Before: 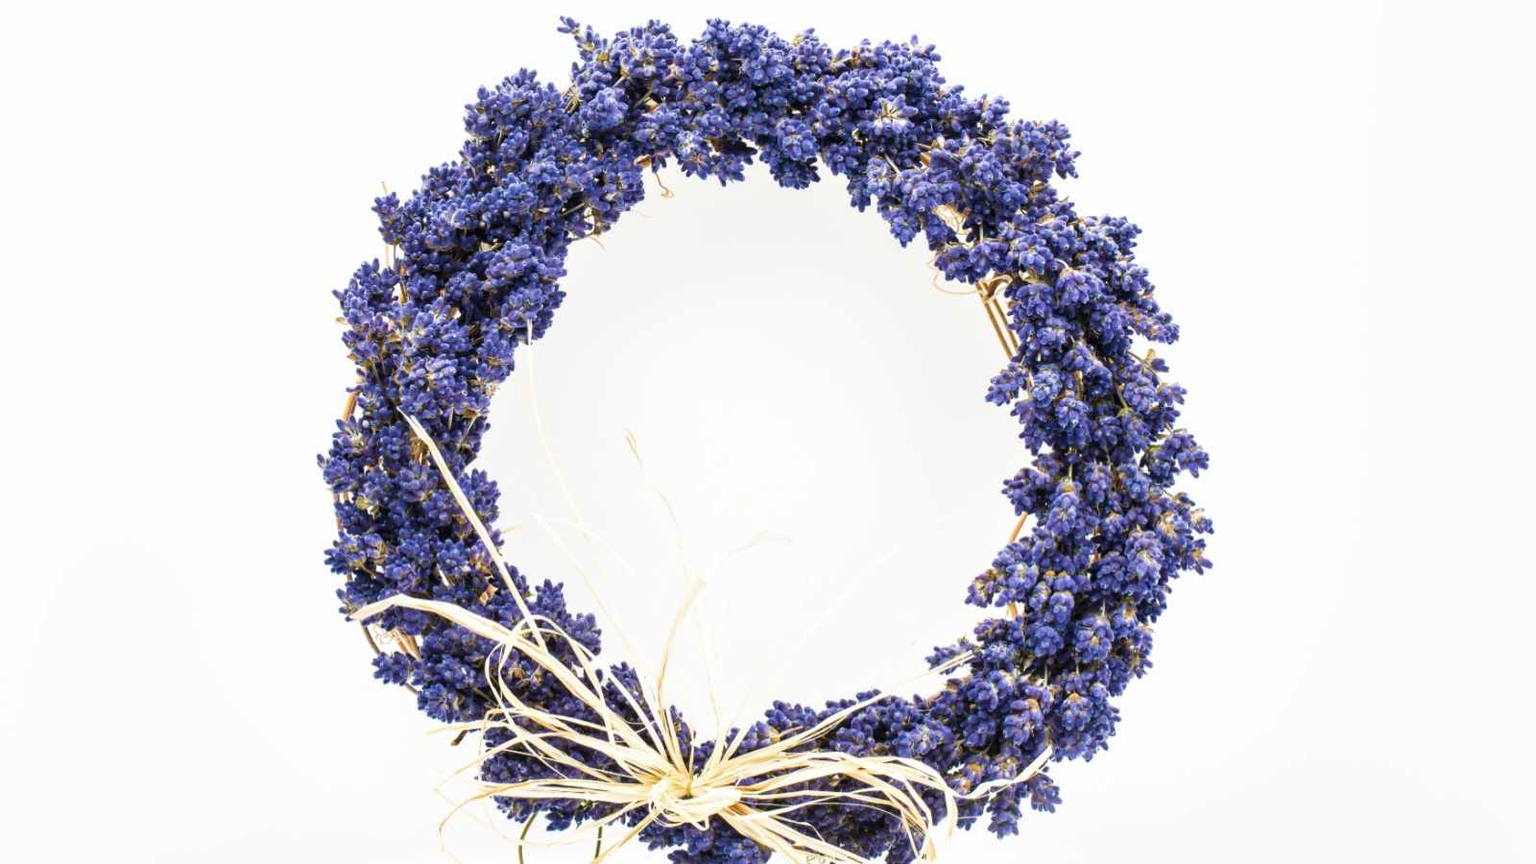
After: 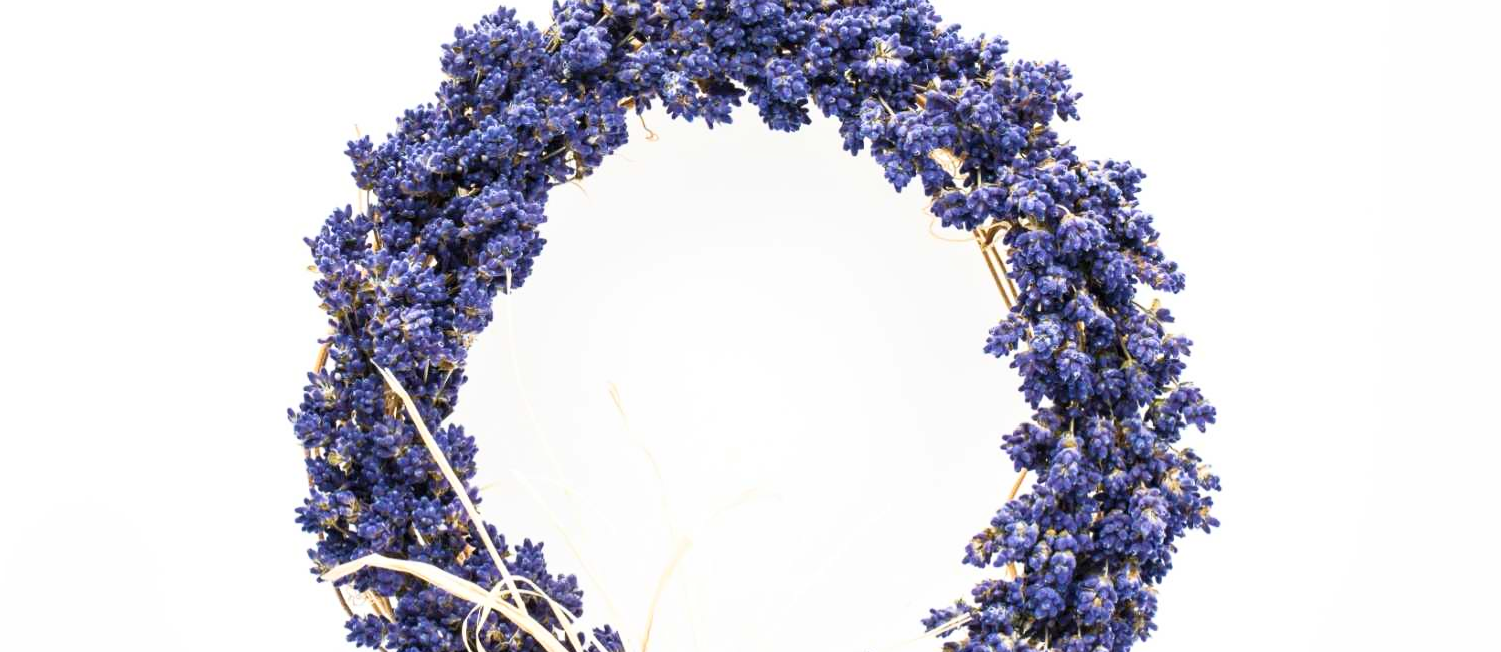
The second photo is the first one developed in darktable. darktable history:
crop: left 2.737%, top 7.287%, right 3.421%, bottom 20.179%
shadows and highlights: shadows 0, highlights 40
